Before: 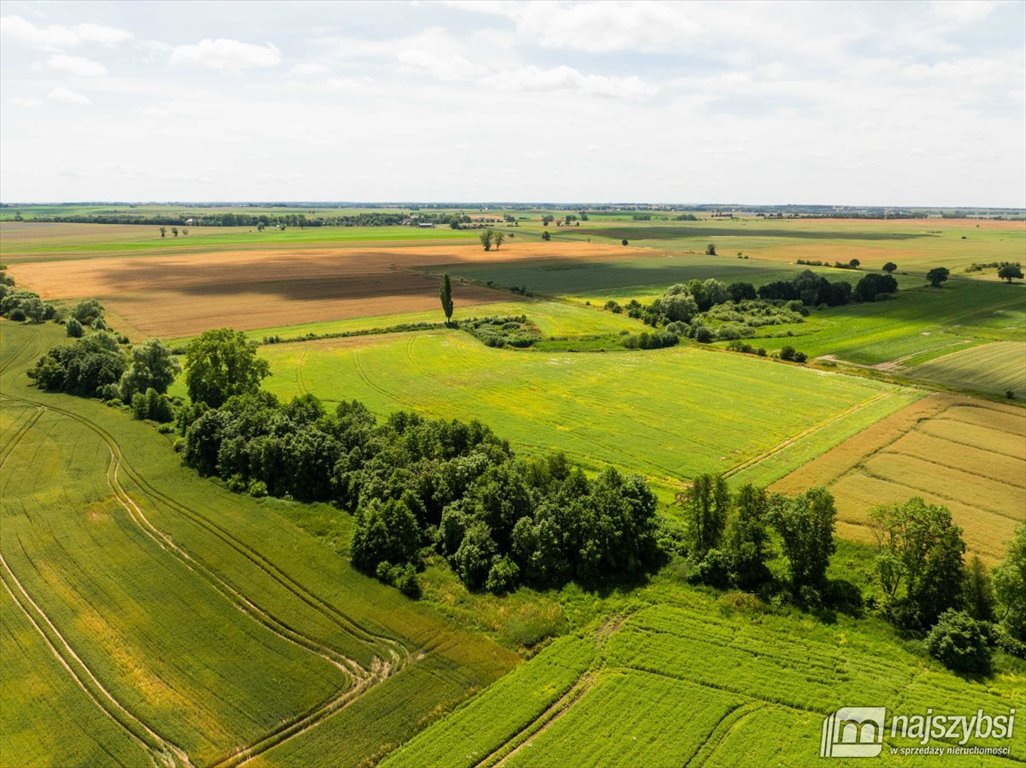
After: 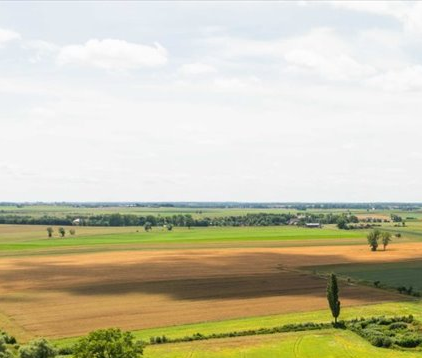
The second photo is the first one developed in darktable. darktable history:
crop and rotate: left 11.079%, top 0.104%, right 47.757%, bottom 53.263%
